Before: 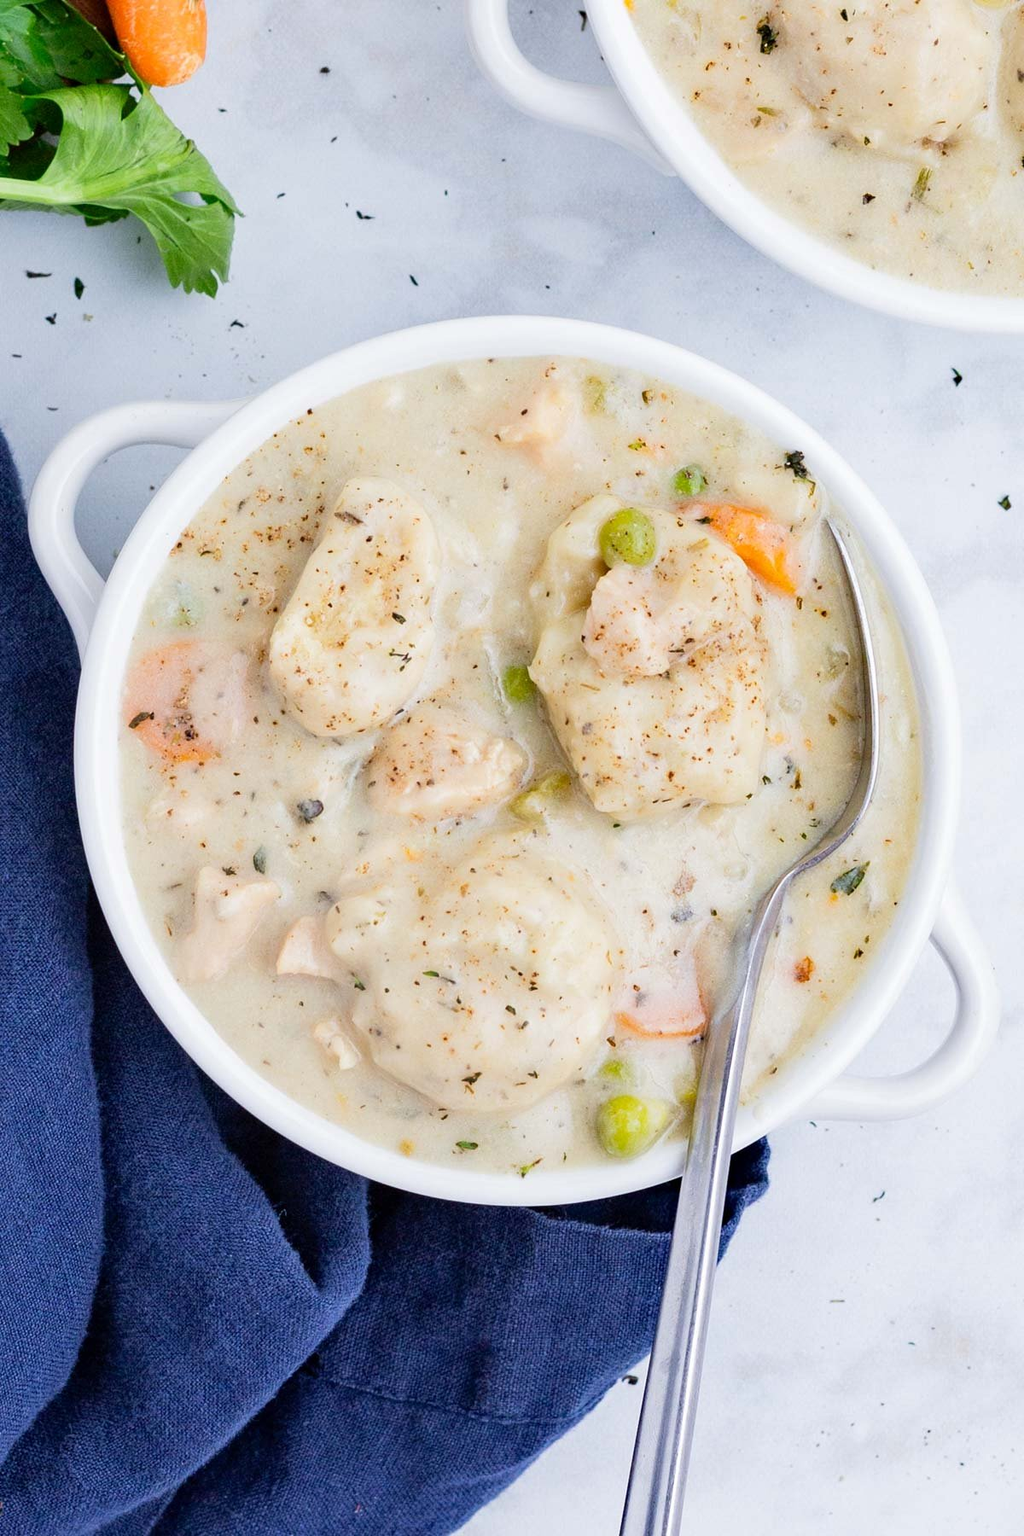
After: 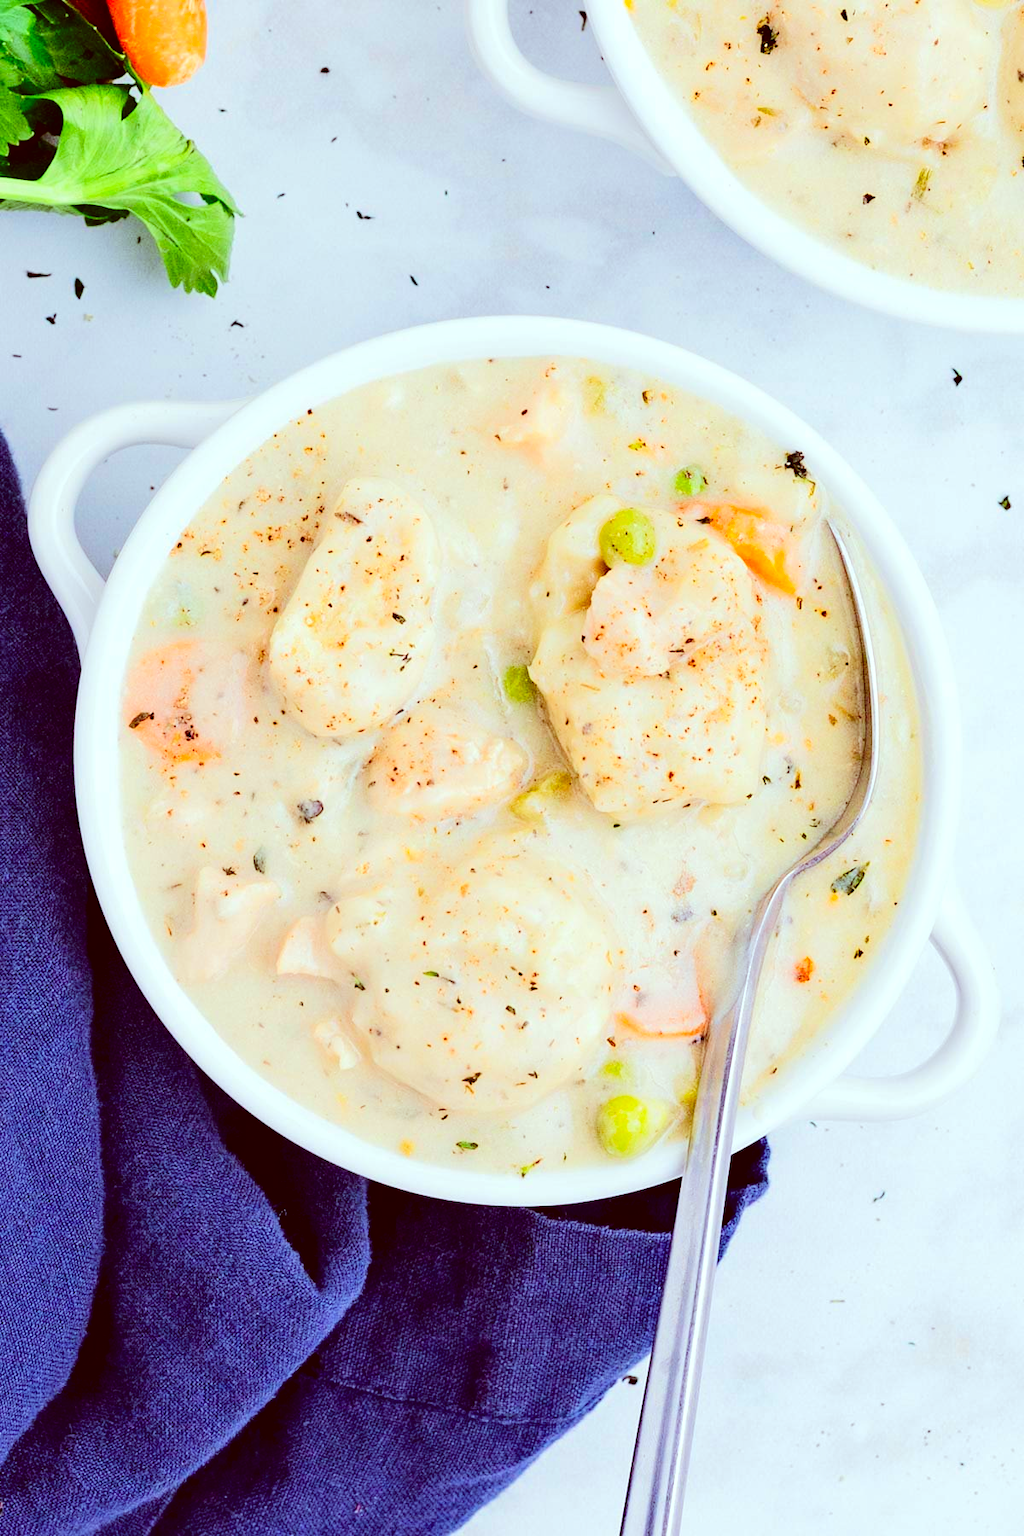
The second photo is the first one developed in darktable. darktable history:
contrast brightness saturation: contrast 0.131, brightness -0.236, saturation 0.15
tone equalizer: -7 EV 0.165 EV, -6 EV 0.582 EV, -5 EV 1.15 EV, -4 EV 1.29 EV, -3 EV 1.15 EV, -2 EV 0.6 EV, -1 EV 0.167 EV, edges refinement/feathering 500, mask exposure compensation -1.57 EV, preserve details no
color correction: highlights a* -7.22, highlights b* -0.209, shadows a* 20.58, shadows b* 11.71
